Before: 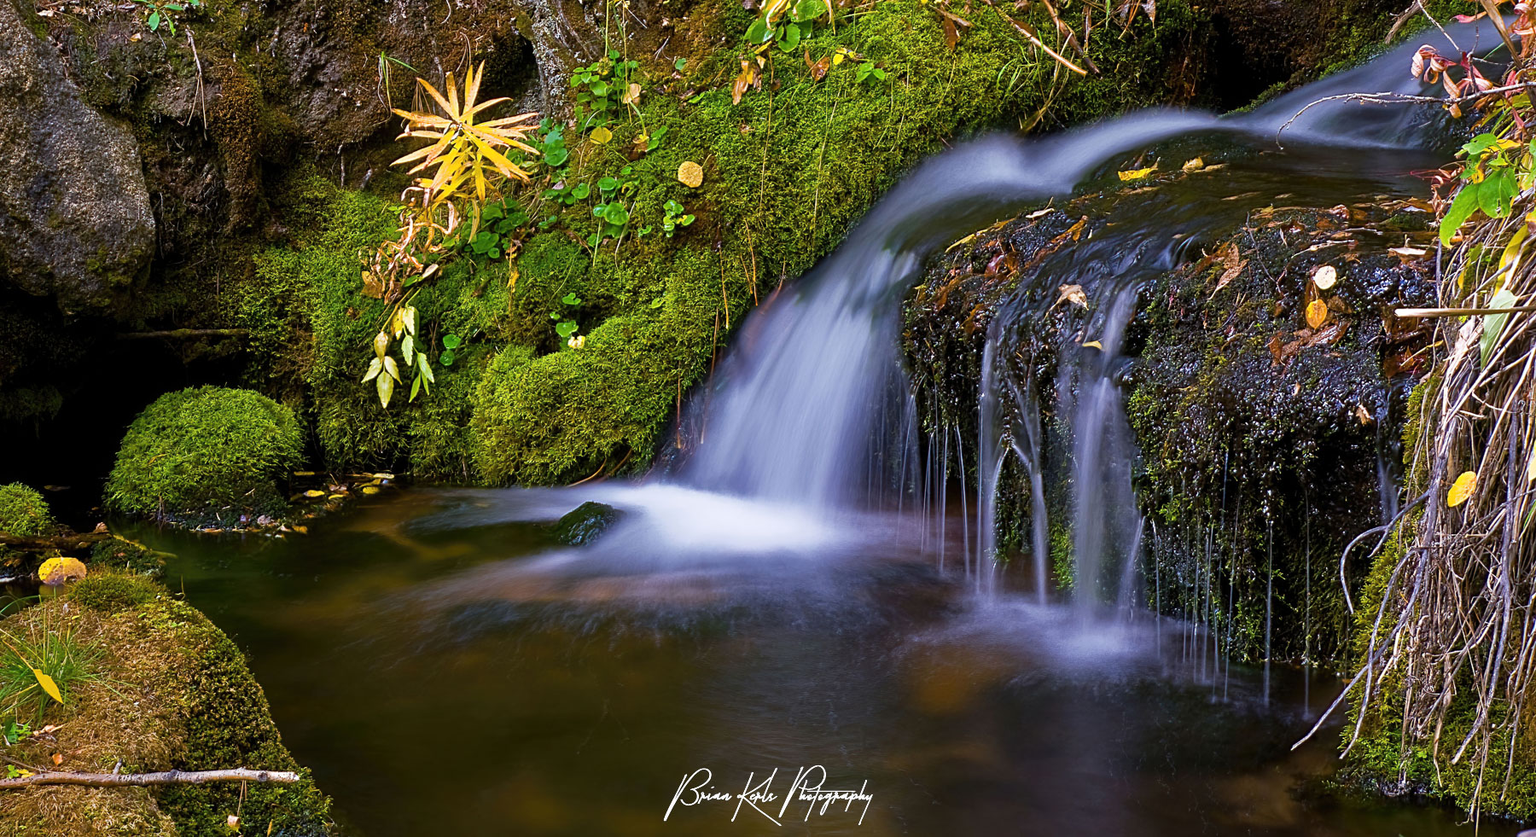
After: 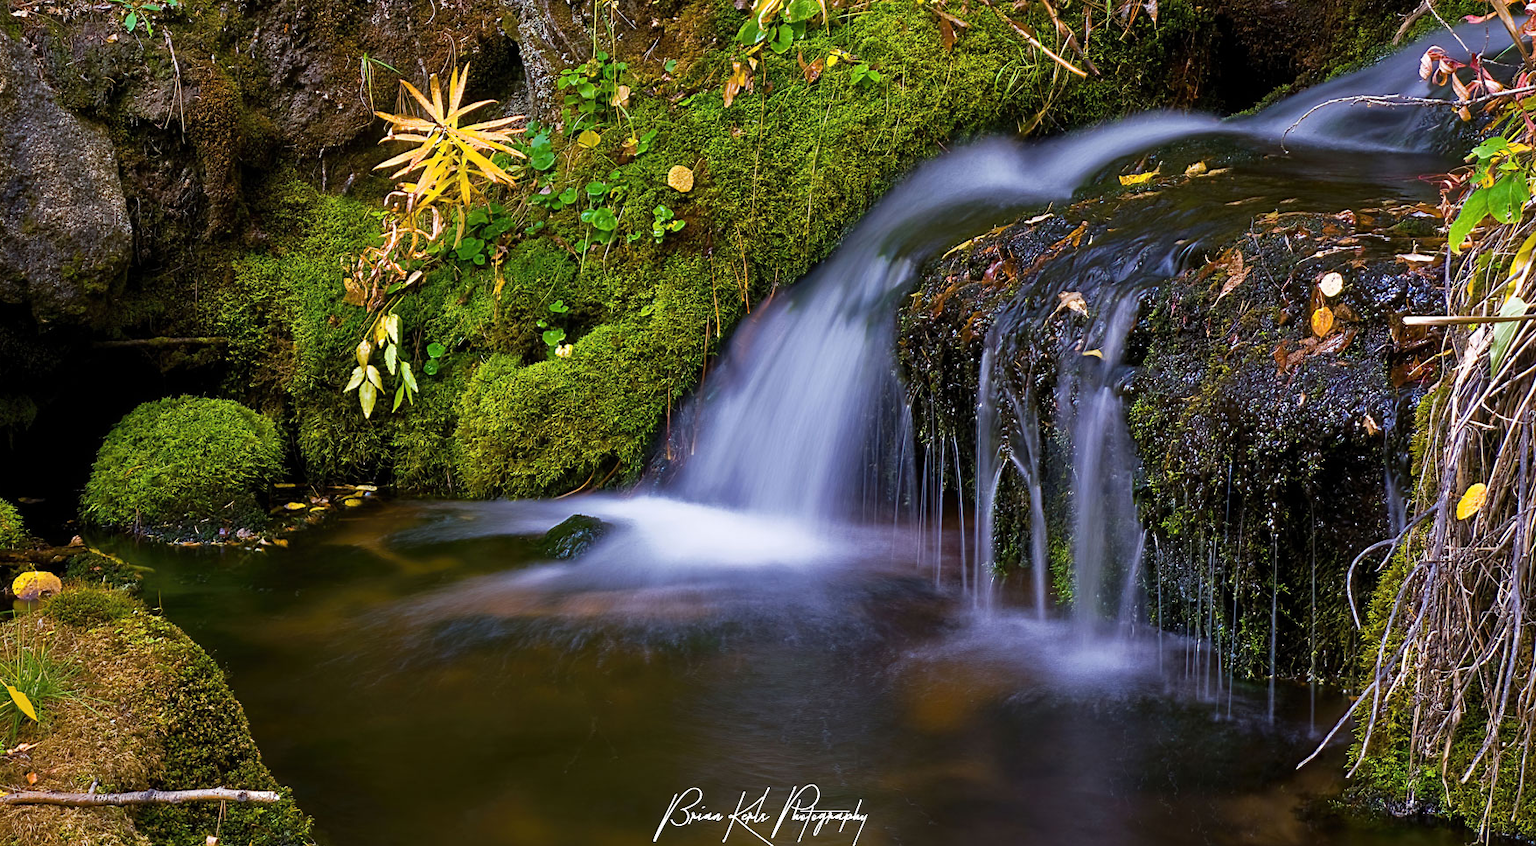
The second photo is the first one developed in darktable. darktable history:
crop and rotate: left 1.774%, right 0.633%, bottom 1.28%
tone equalizer: on, module defaults
